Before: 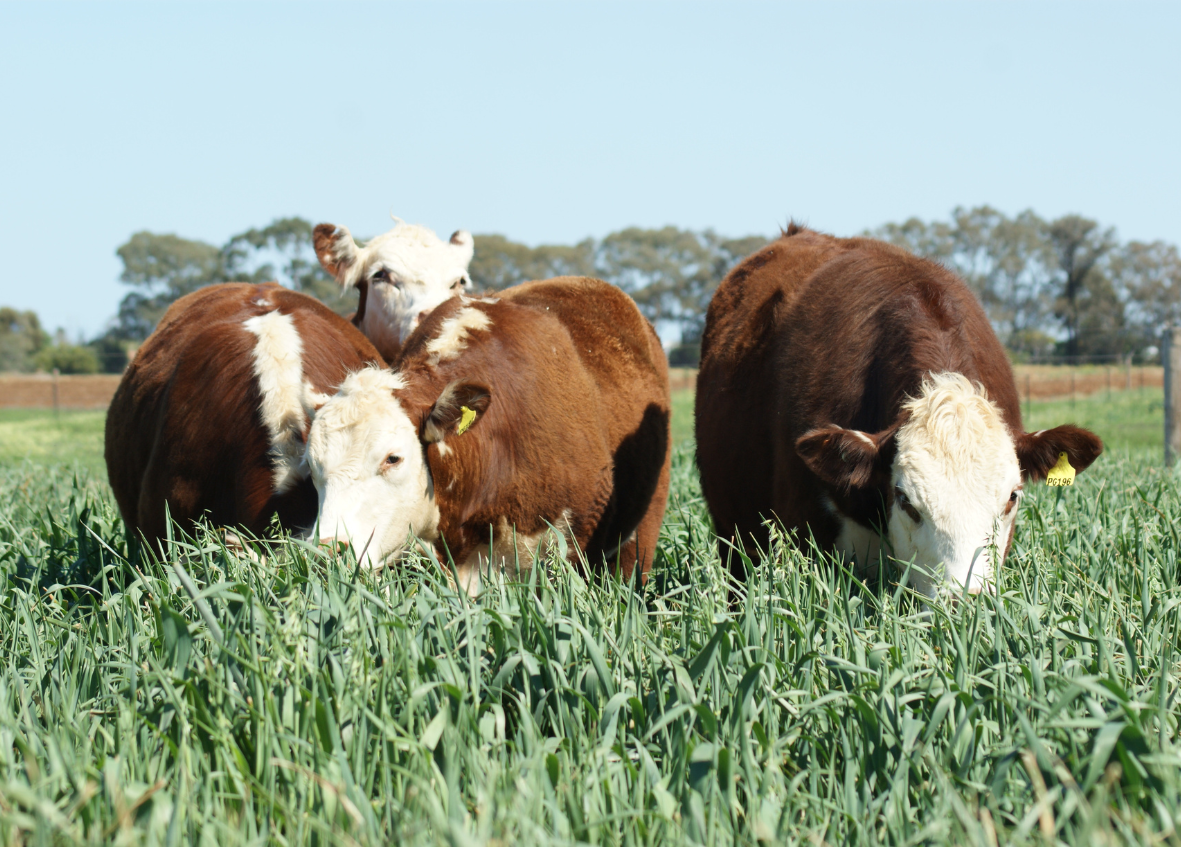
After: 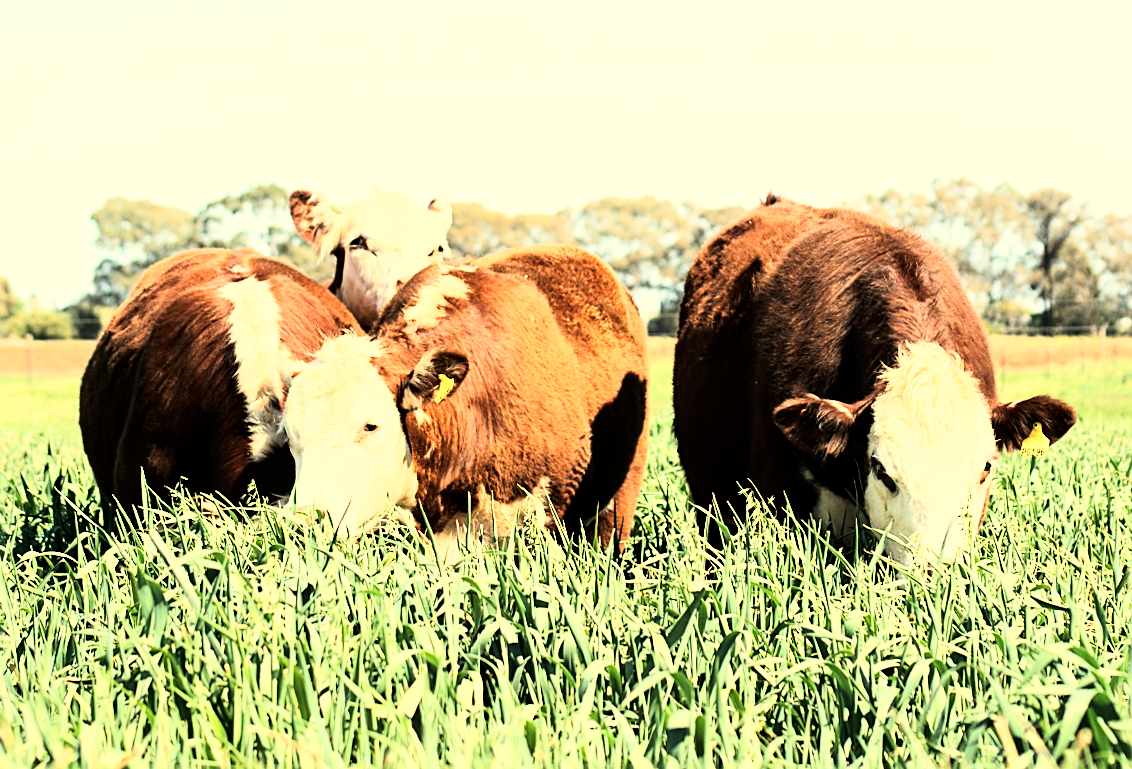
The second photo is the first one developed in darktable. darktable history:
rotate and perspective: rotation 0.174°, lens shift (vertical) 0.013, lens shift (horizontal) 0.019, shear 0.001, automatic cropping original format, crop left 0.007, crop right 0.991, crop top 0.016, crop bottom 0.997
crop: left 1.964%, top 3.251%, right 1.122%, bottom 4.933%
local contrast: highlights 100%, shadows 100%, detail 120%, midtone range 0.2
sharpen: amount 0.75
white balance: red 1.123, blue 0.83
exposure: exposure 0.258 EV, compensate highlight preservation false
rgb curve: curves: ch0 [(0, 0) (0.21, 0.15) (0.24, 0.21) (0.5, 0.75) (0.75, 0.96) (0.89, 0.99) (1, 1)]; ch1 [(0, 0.02) (0.21, 0.13) (0.25, 0.2) (0.5, 0.67) (0.75, 0.9) (0.89, 0.97) (1, 1)]; ch2 [(0, 0.02) (0.21, 0.13) (0.25, 0.2) (0.5, 0.67) (0.75, 0.9) (0.89, 0.97) (1, 1)], compensate middle gray true
